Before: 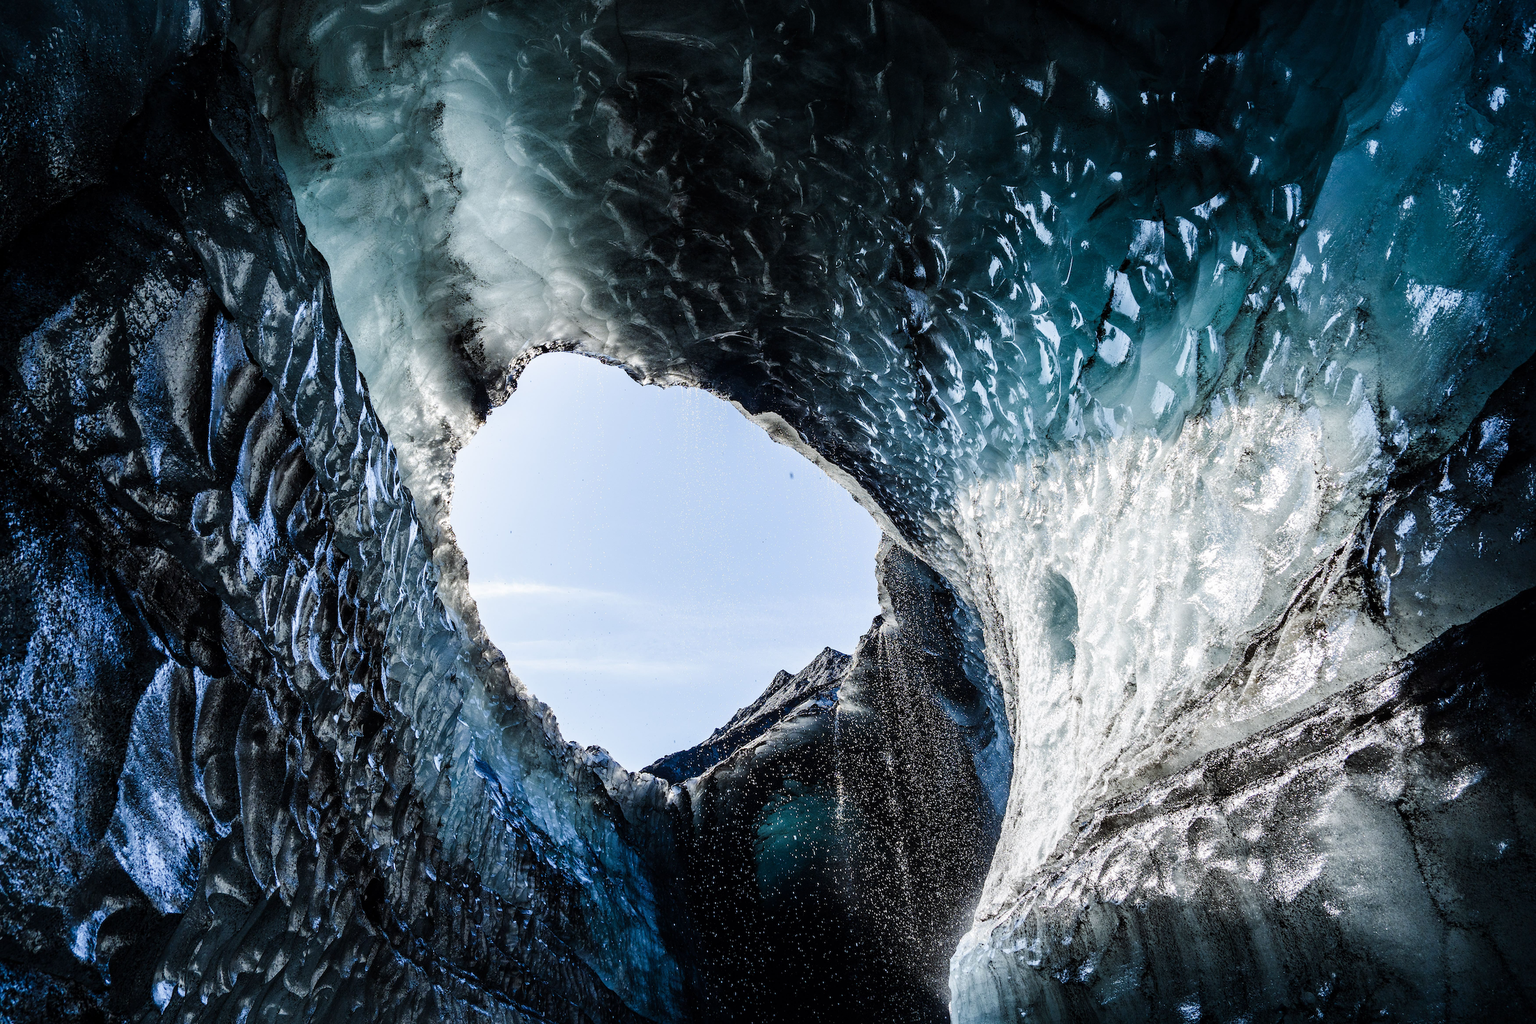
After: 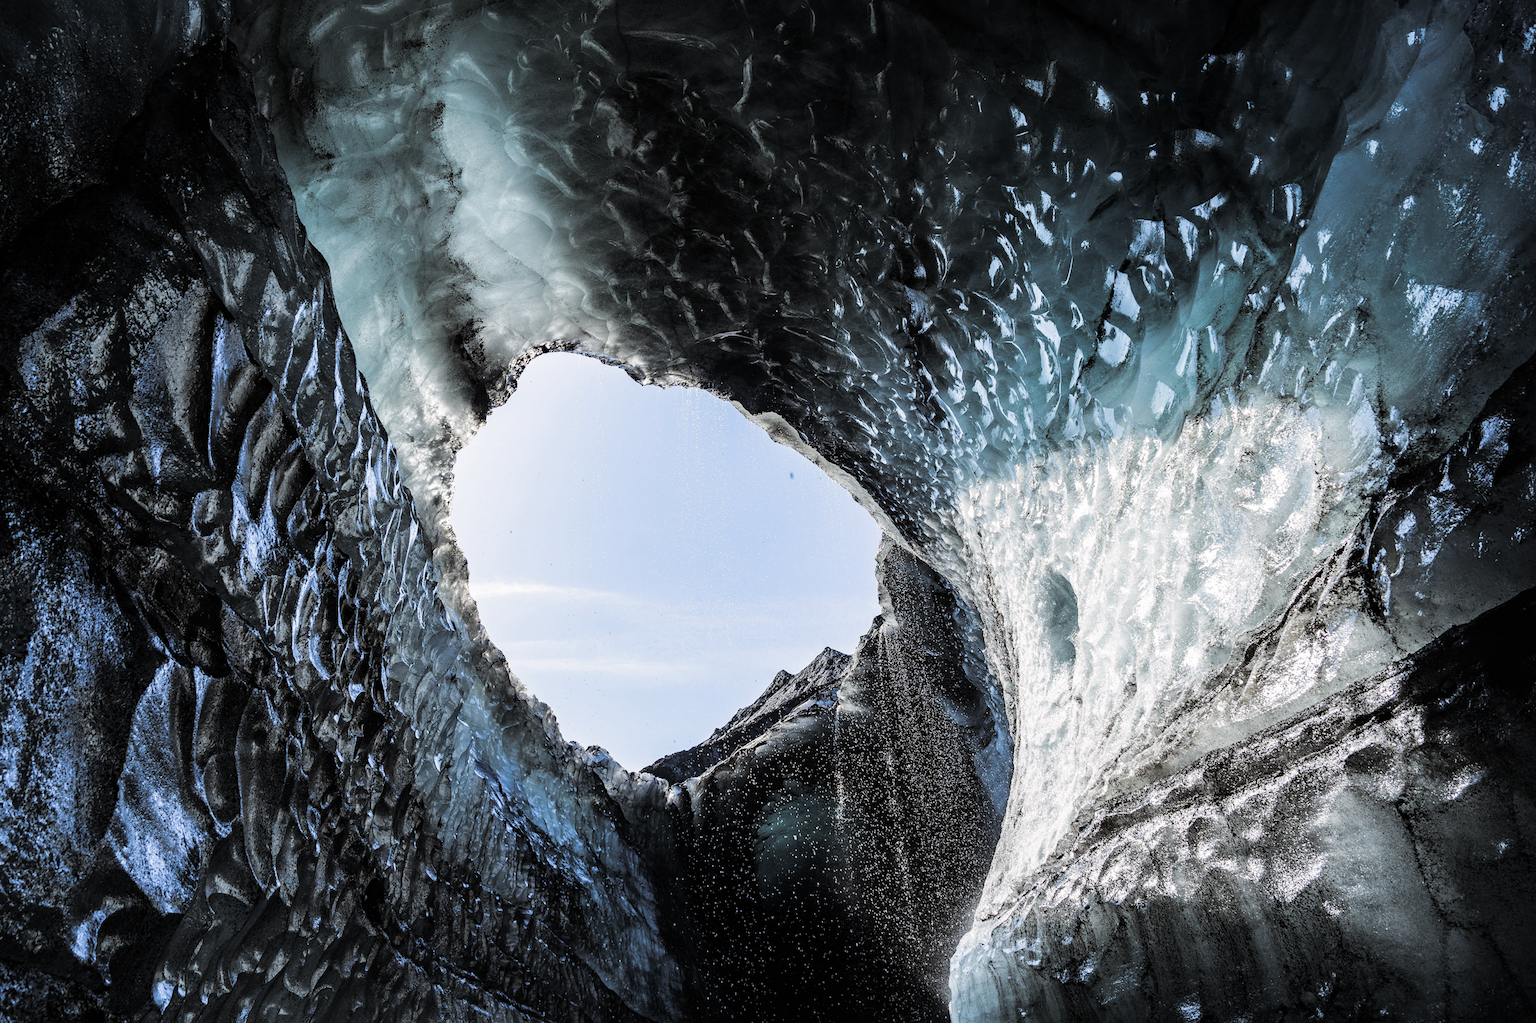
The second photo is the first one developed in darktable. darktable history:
split-toning: shadows › hue 36°, shadows › saturation 0.05, highlights › hue 10.8°, highlights › saturation 0.15, compress 40%
